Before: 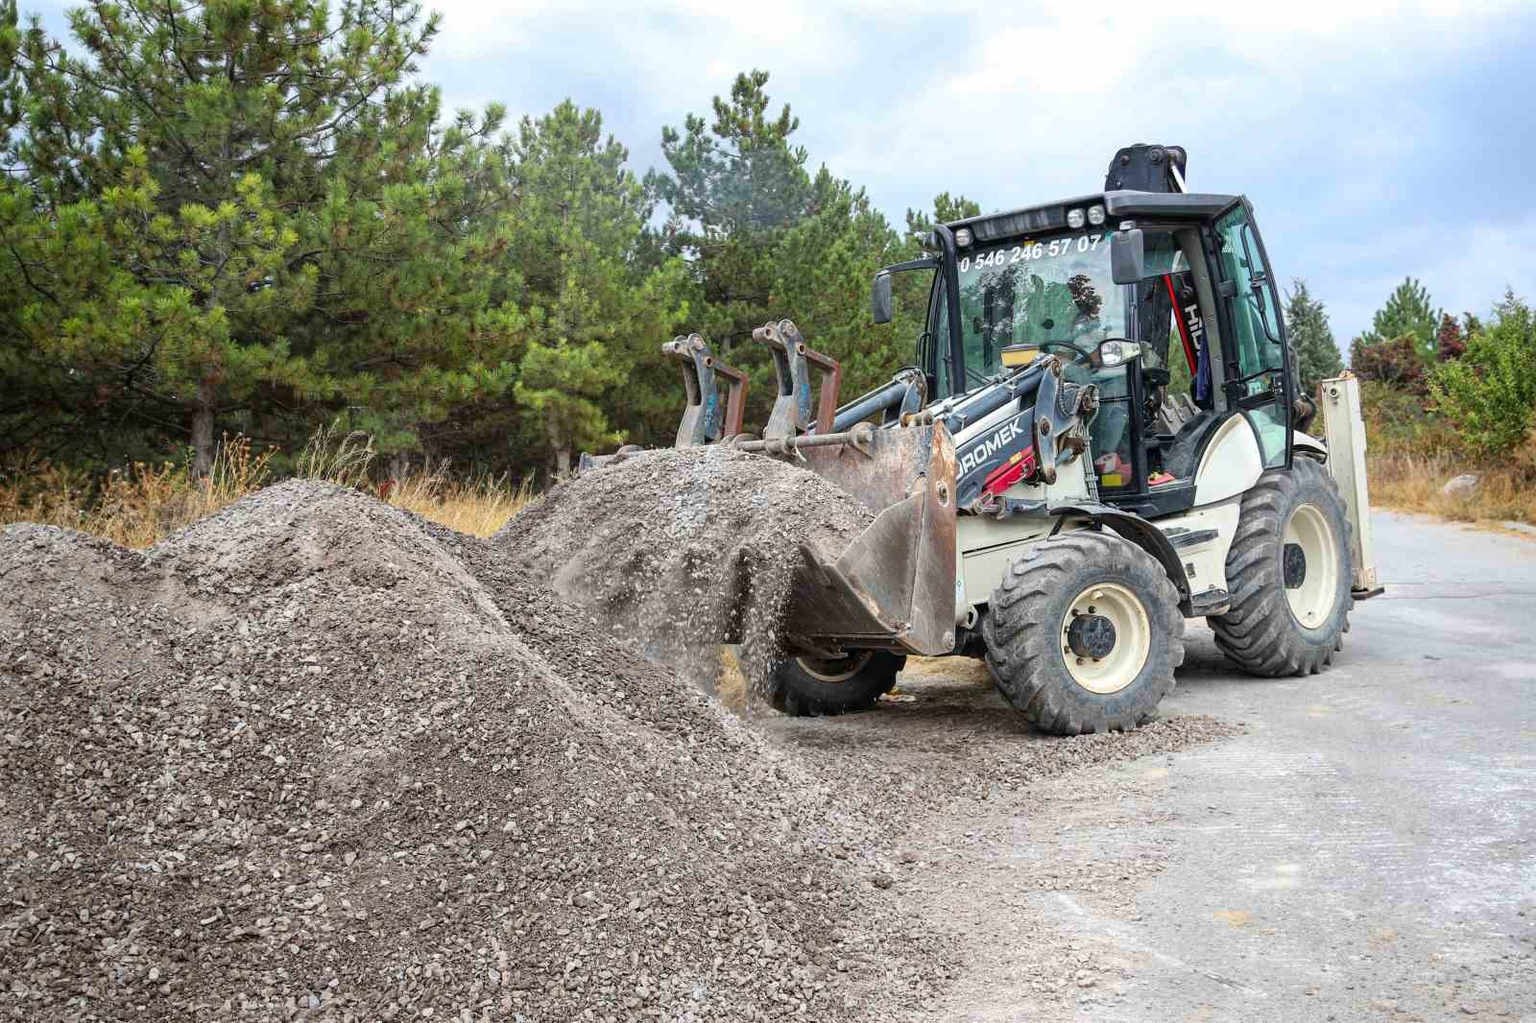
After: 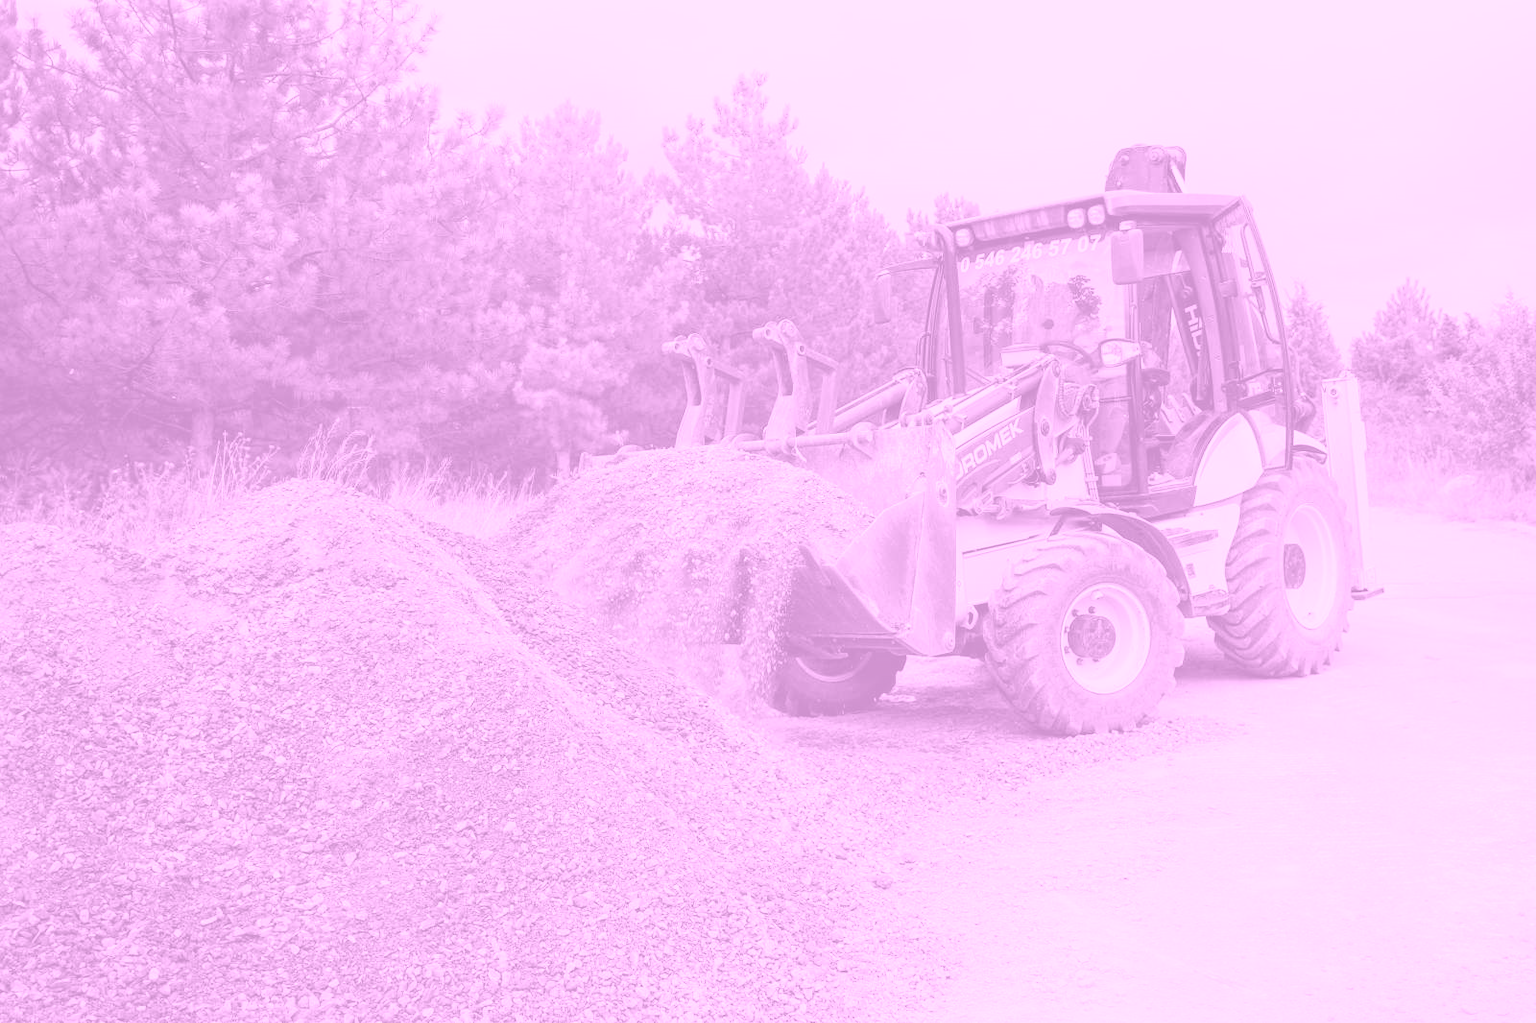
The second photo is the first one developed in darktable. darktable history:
colorize: hue 331.2°, saturation 69%, source mix 30.28%, lightness 69.02%, version 1
color correction: highlights a* -7.33, highlights b* 1.26, shadows a* -3.55, saturation 1.4
shadows and highlights: shadows -40.15, highlights 62.88, soften with gaussian
